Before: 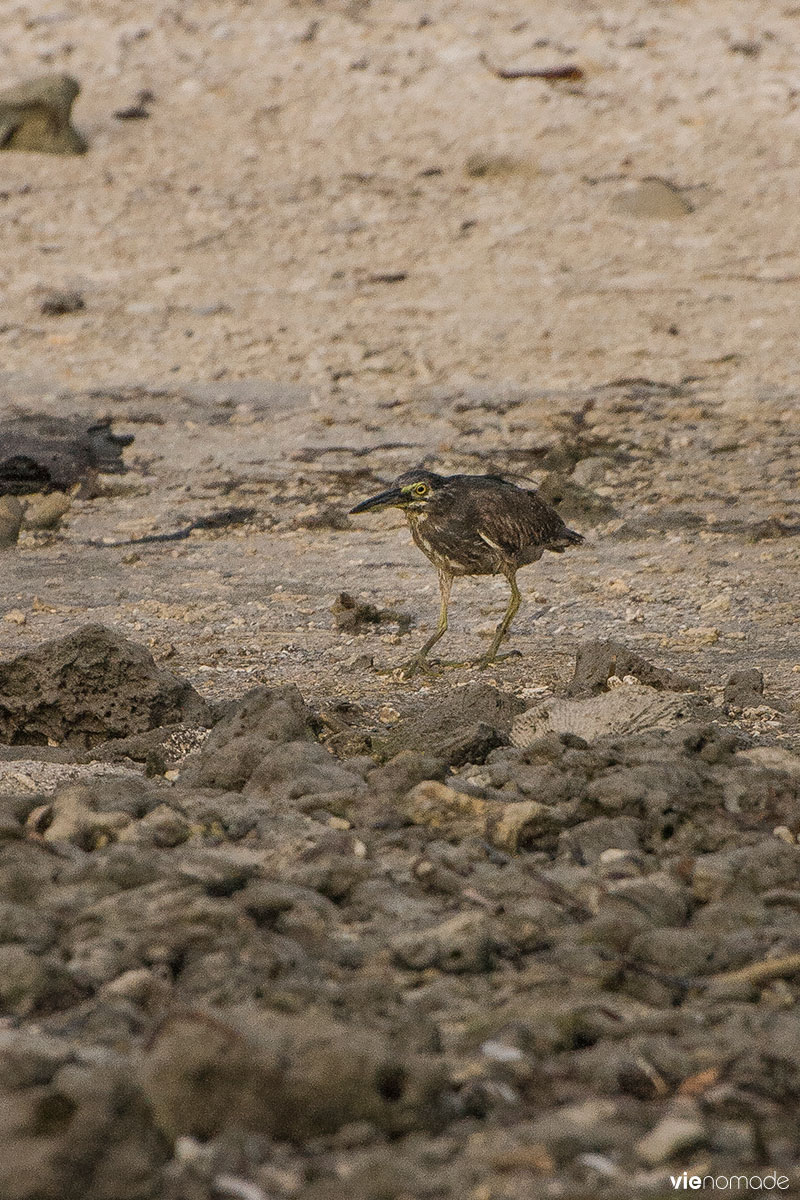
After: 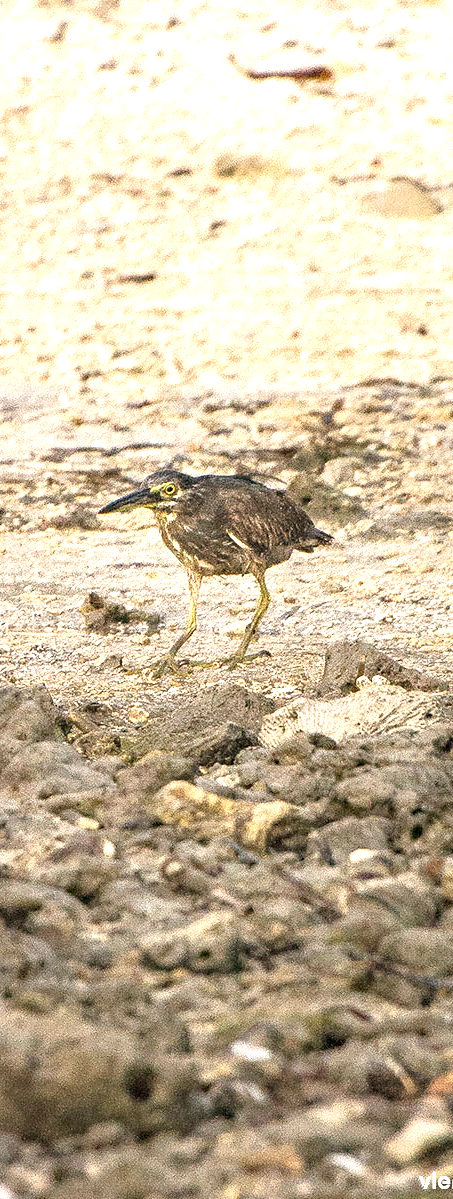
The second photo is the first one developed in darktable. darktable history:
exposure: black level correction 0, exposure 1.1 EV, compensate exposure bias true, compensate highlight preservation false
haze removal: compatibility mode true, adaptive false
crop: left 31.458%, top 0%, right 11.876%
levels: levels [0, 0.43, 0.859]
